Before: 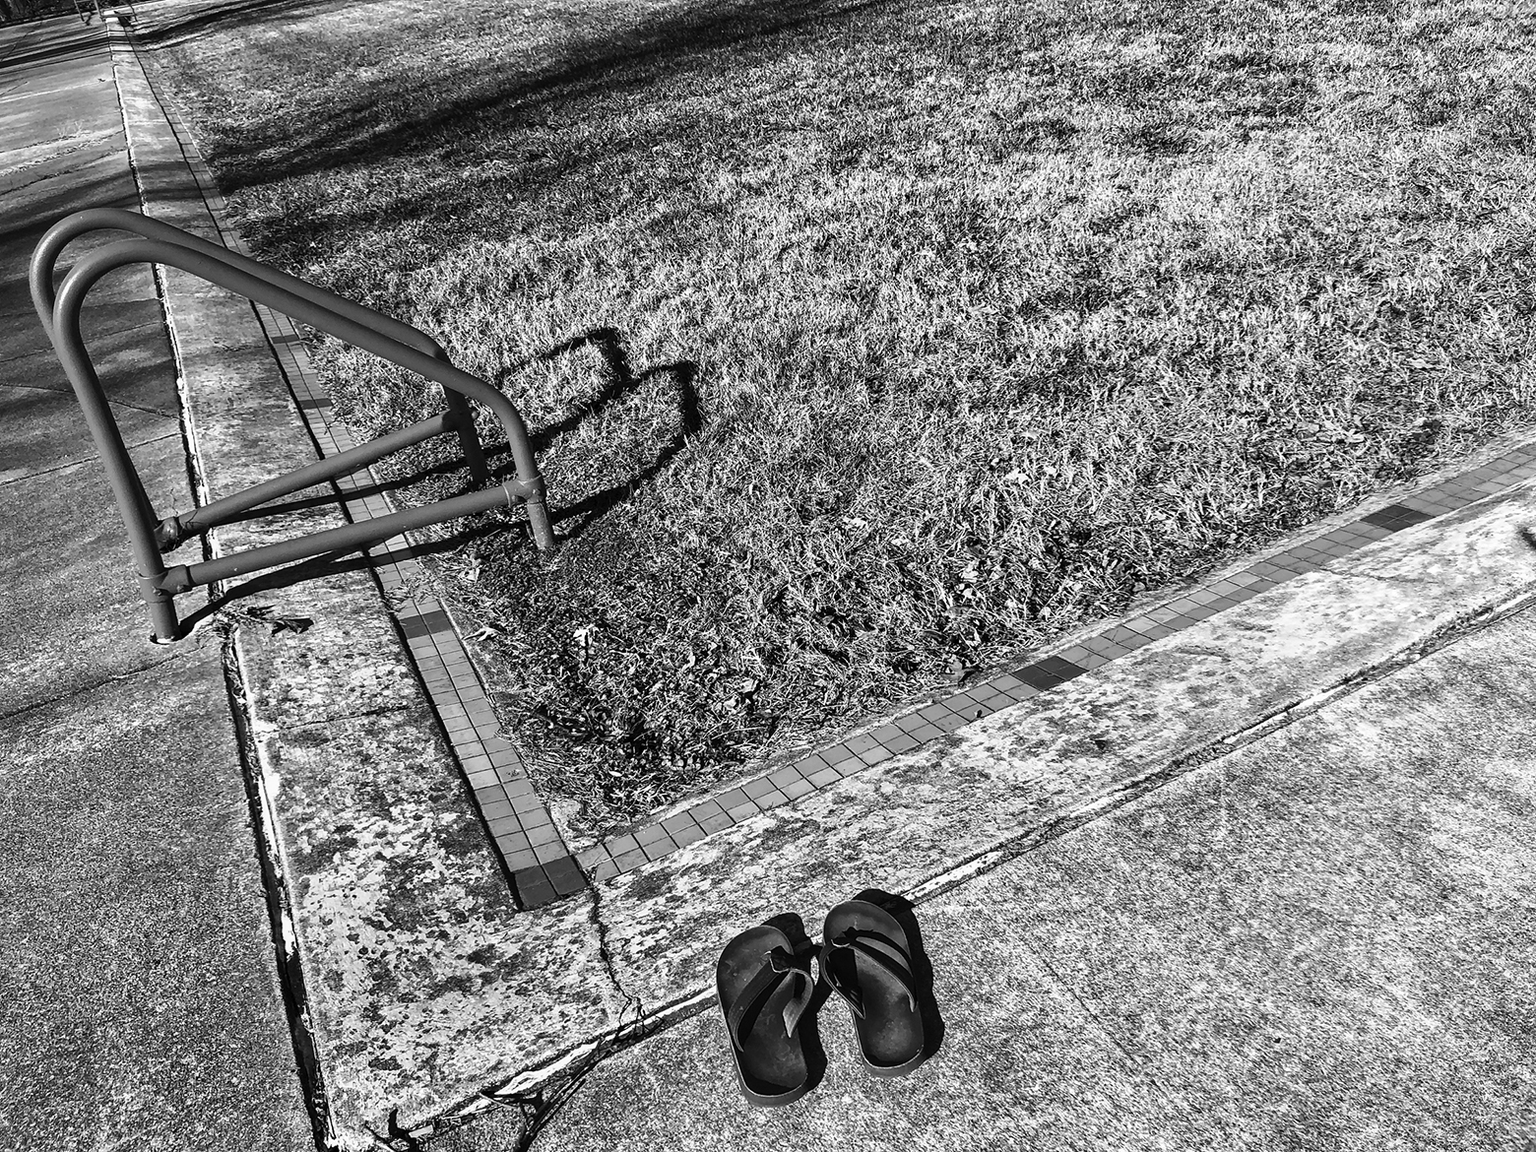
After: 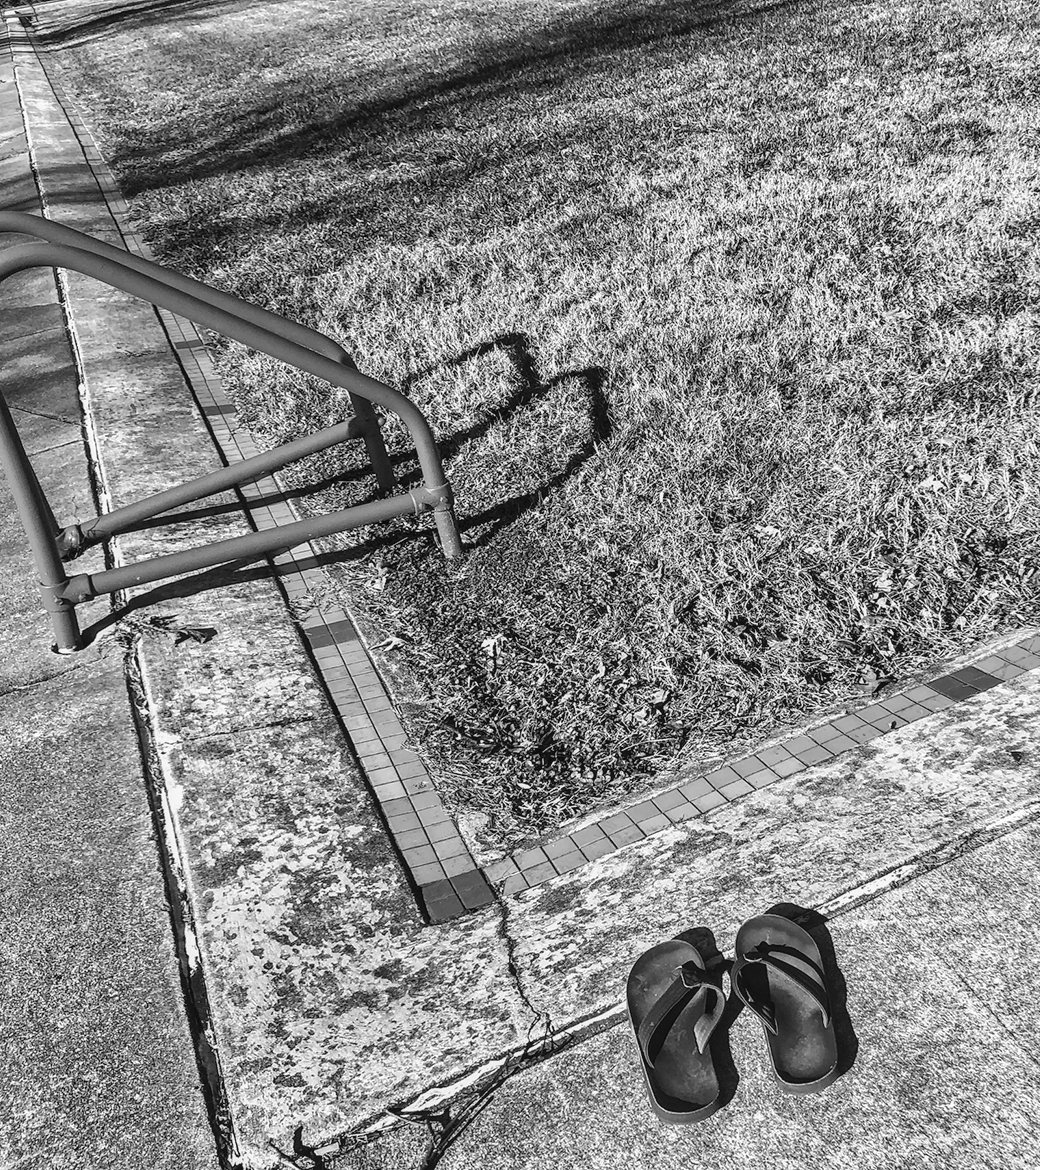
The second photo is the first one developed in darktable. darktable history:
local contrast: detail 110%
crop and rotate: left 6.509%, right 26.784%
tone equalizer: edges refinement/feathering 500, mask exposure compensation -1.57 EV, preserve details no
